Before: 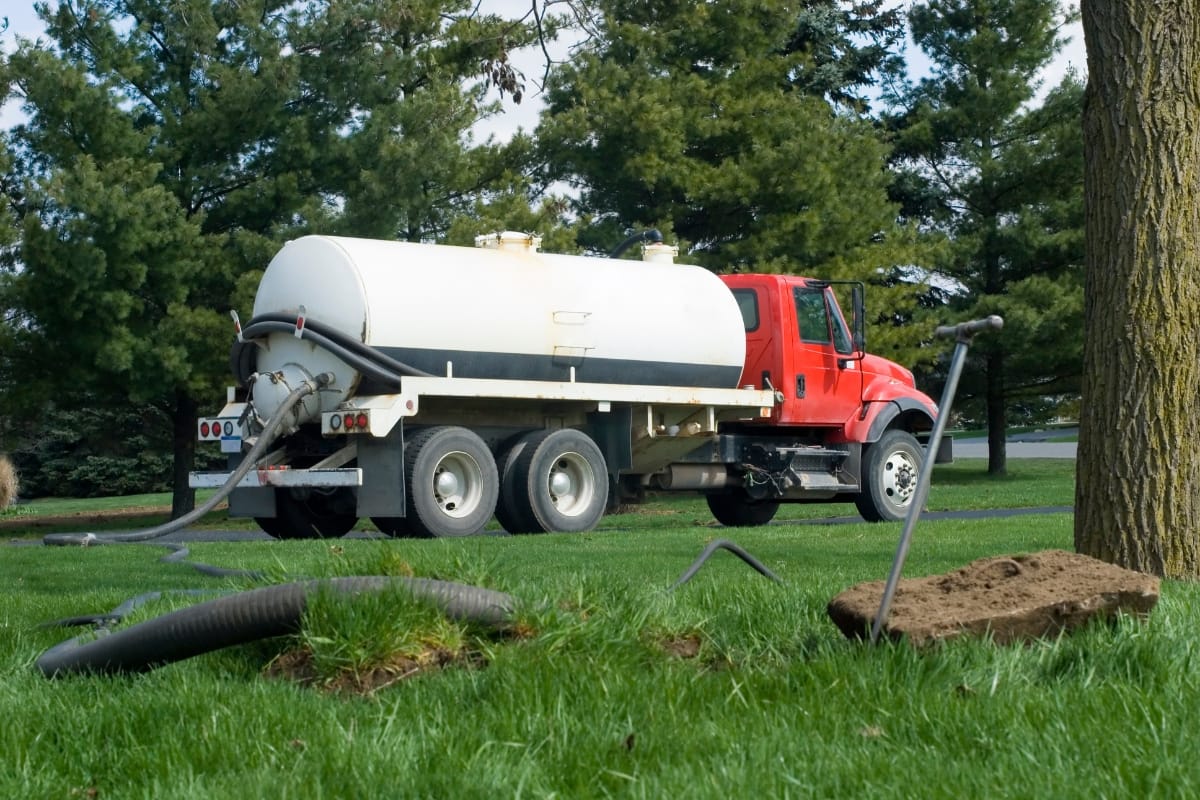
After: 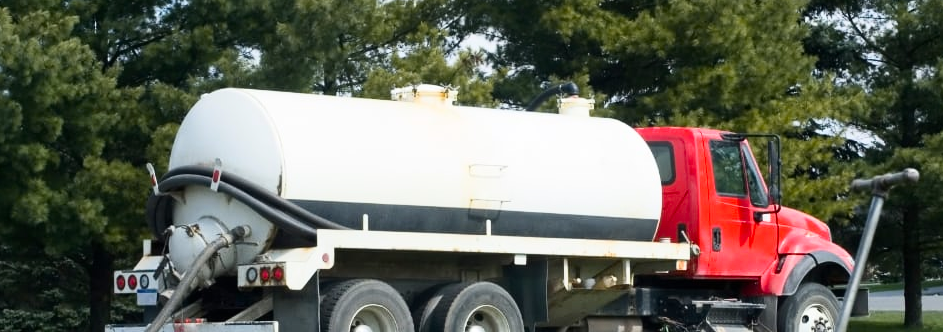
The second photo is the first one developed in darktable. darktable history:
tone curve: curves: ch0 [(0, 0.003) (0.117, 0.101) (0.257, 0.246) (0.408, 0.432) (0.632, 0.716) (0.795, 0.884) (1, 1)]; ch1 [(0, 0) (0.227, 0.197) (0.405, 0.421) (0.501, 0.501) (0.522, 0.526) (0.546, 0.564) (0.589, 0.602) (0.696, 0.761) (0.976, 0.992)]; ch2 [(0, 0) (0.208, 0.176) (0.377, 0.38) (0.5, 0.5) (0.537, 0.534) (0.571, 0.577) (0.627, 0.64) (0.698, 0.76) (1, 1)], color space Lab, independent channels, preserve colors none
shadows and highlights: shadows 20.91, highlights -35.45, soften with gaussian
crop: left 7.036%, top 18.398%, right 14.379%, bottom 40.043%
